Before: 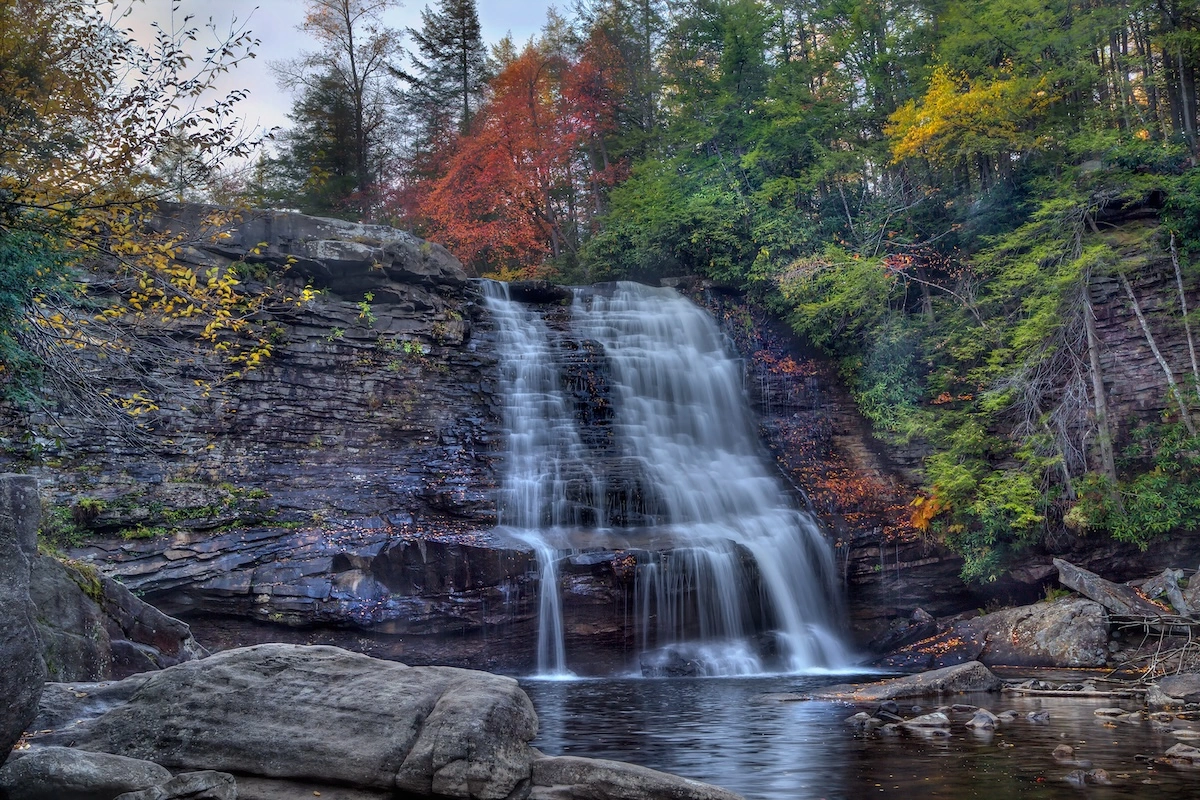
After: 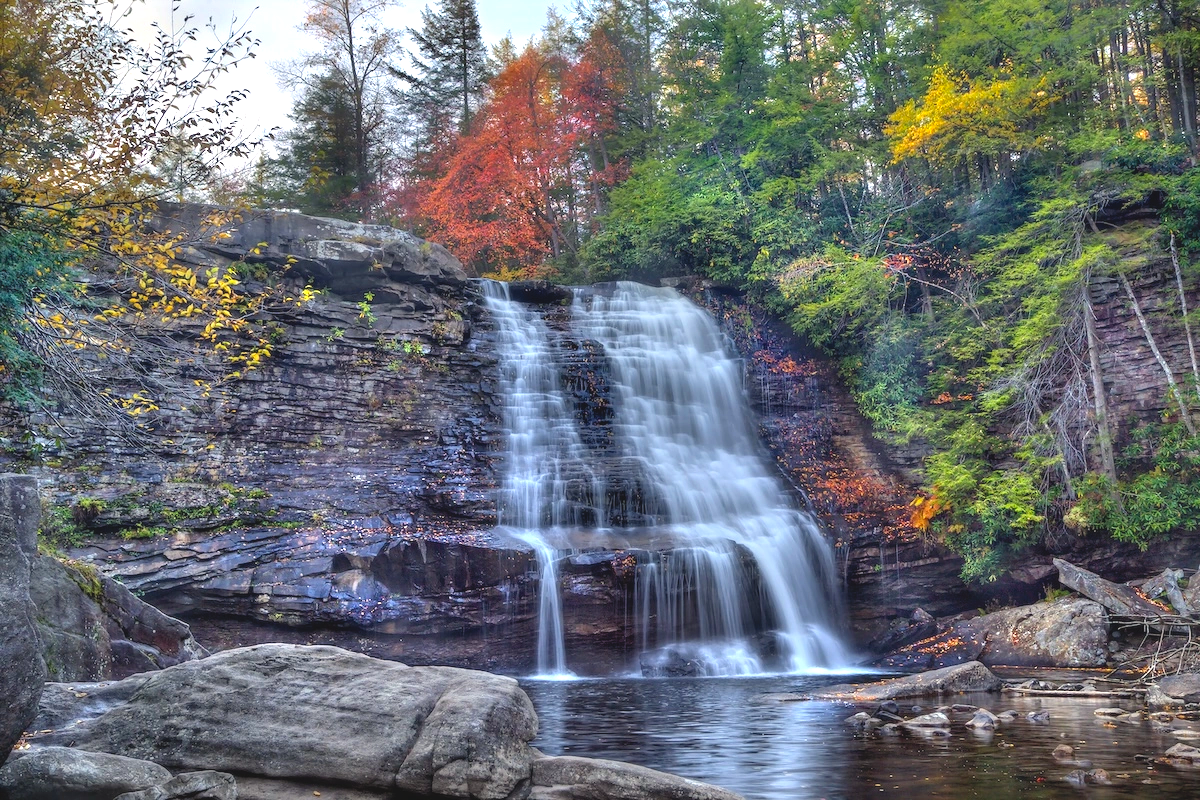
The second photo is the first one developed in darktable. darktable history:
contrast brightness saturation: contrast -0.11
levels: levels [0, 0.394, 0.787]
color correction: highlights b* 3
